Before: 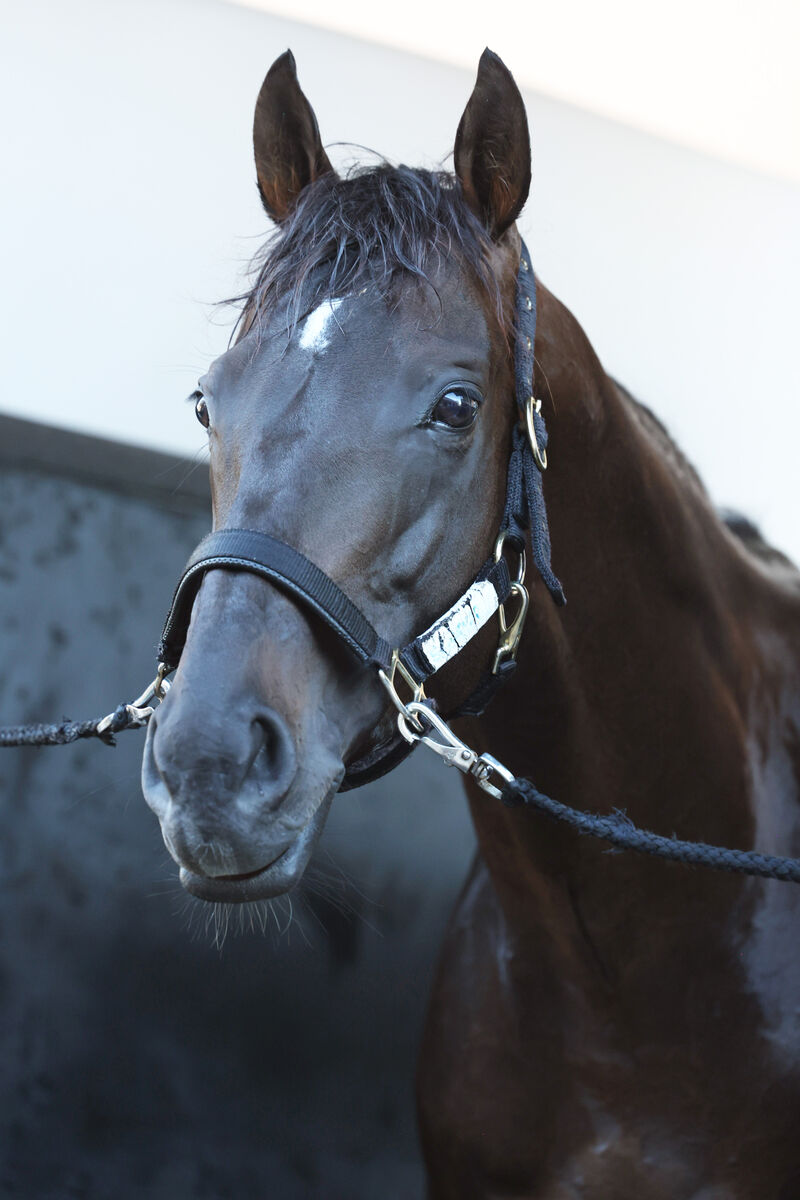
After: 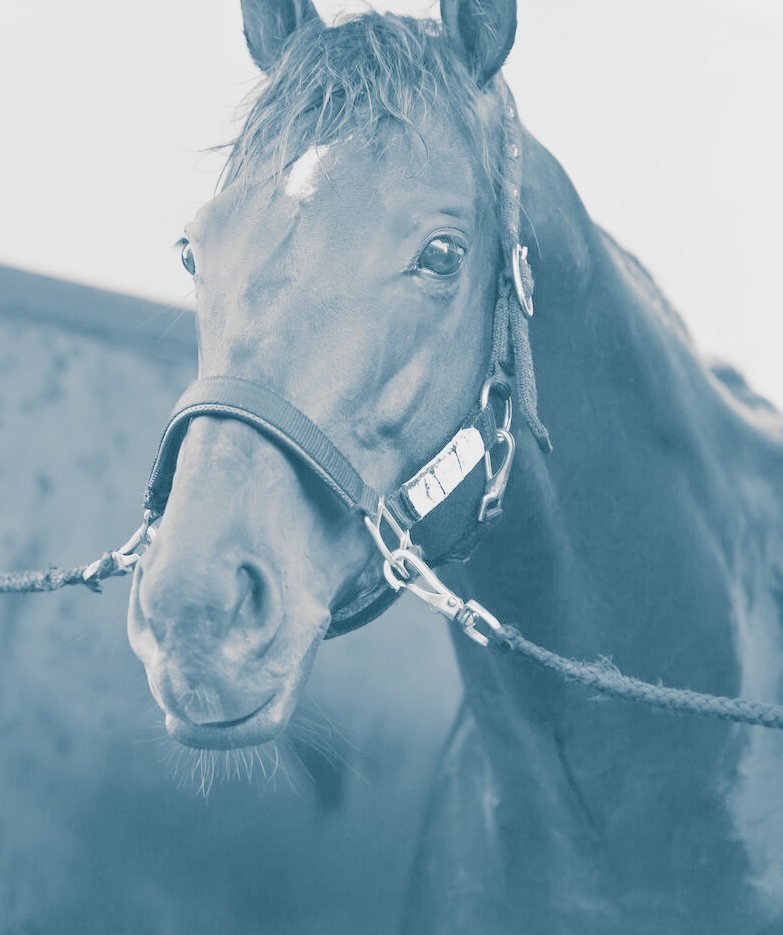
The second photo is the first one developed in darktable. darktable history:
monochrome: a 73.58, b 64.21
contrast brightness saturation: brightness 1
split-toning: shadows › hue 212.4°, balance -70
color correction: highlights a* -10.04, highlights b* -10.37
crop and rotate: left 1.814%, top 12.818%, right 0.25%, bottom 9.225%
